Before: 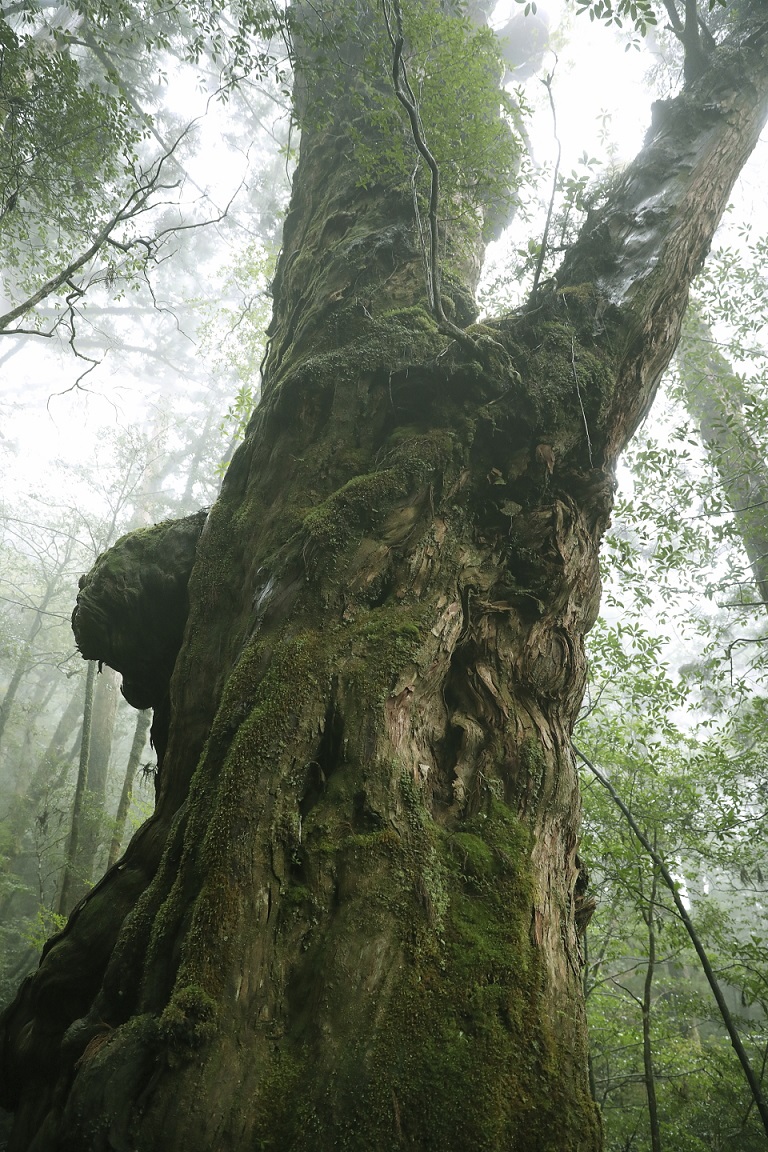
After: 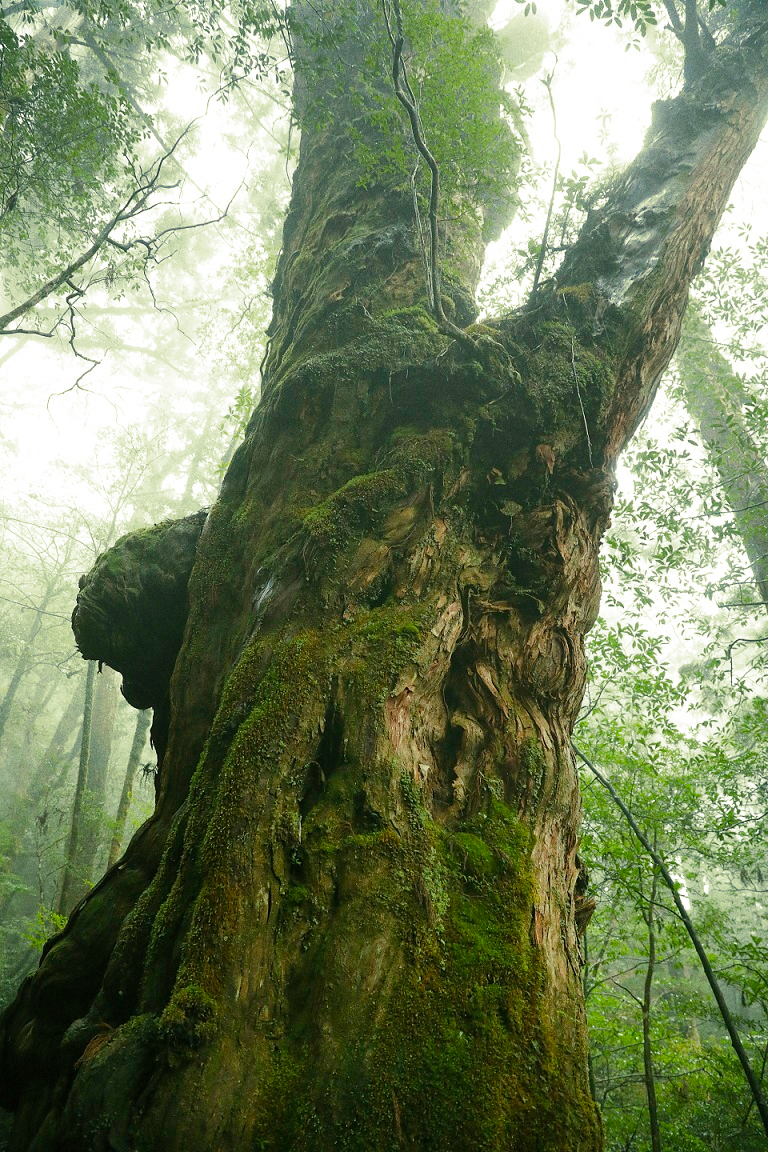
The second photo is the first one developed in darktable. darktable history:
grain: coarseness 0.09 ISO
color balance rgb: perceptual saturation grading › global saturation 25%, perceptual brilliance grading › mid-tones 10%, perceptual brilliance grading › shadows 15%, global vibrance 20%
split-toning: shadows › hue 290.82°, shadows › saturation 0.34, highlights › saturation 0.38, balance 0, compress 50%
